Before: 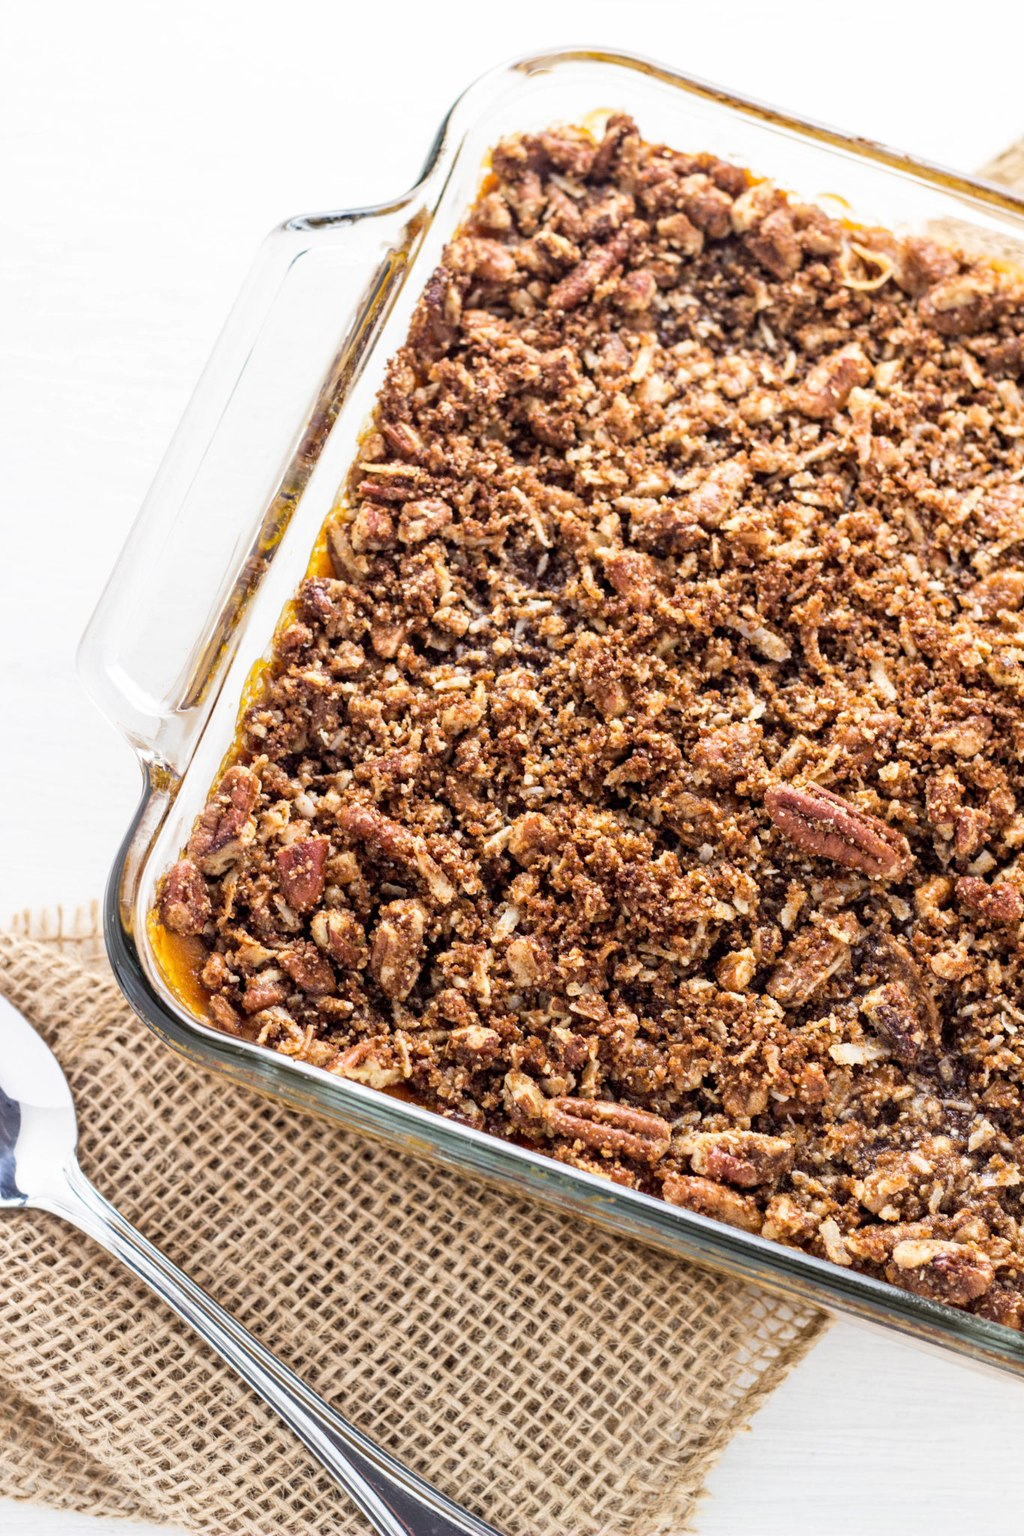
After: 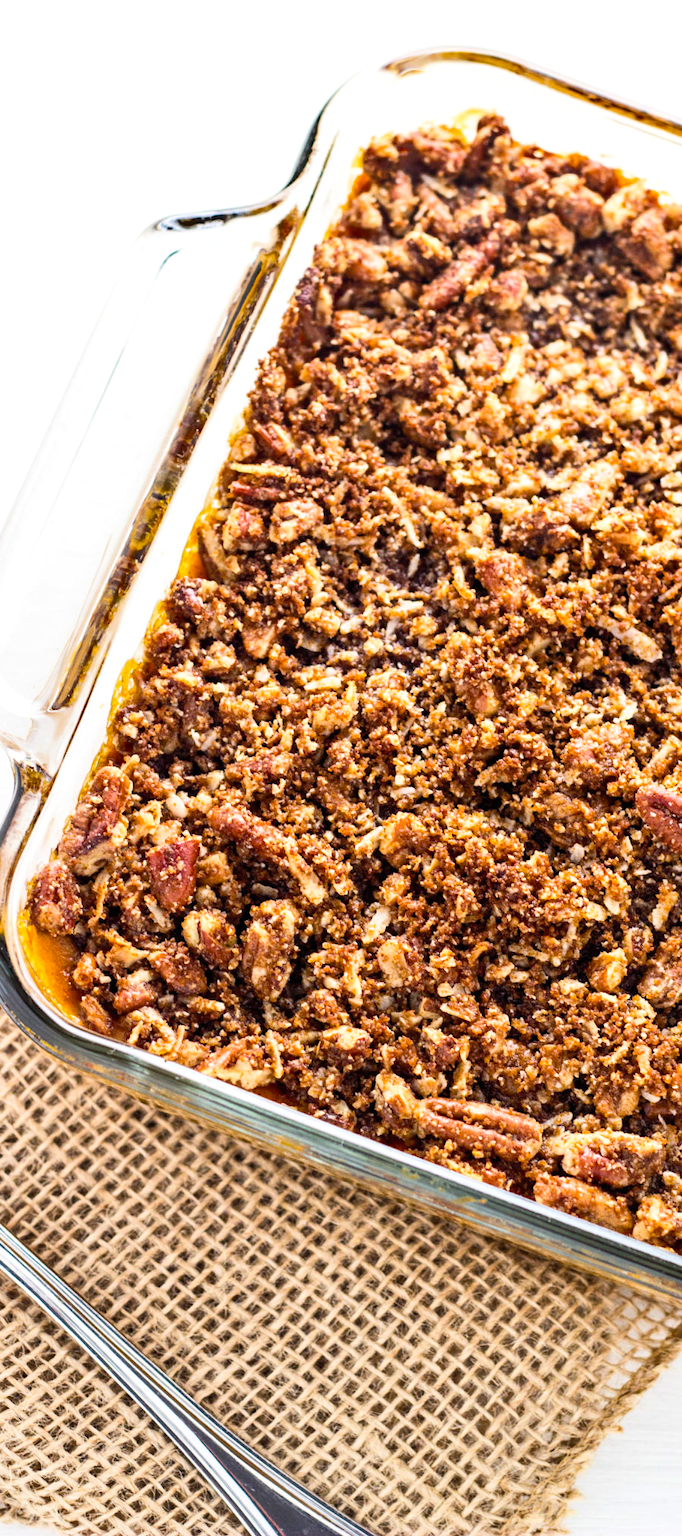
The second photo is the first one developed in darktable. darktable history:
shadows and highlights: shadows 12, white point adjustment 1.2, soften with gaussian
contrast brightness saturation: contrast 0.2, brightness 0.15, saturation 0.14
crop and rotate: left 12.673%, right 20.66%
color balance rgb: perceptual saturation grading › global saturation 8.89%, saturation formula JzAzBz (2021)
